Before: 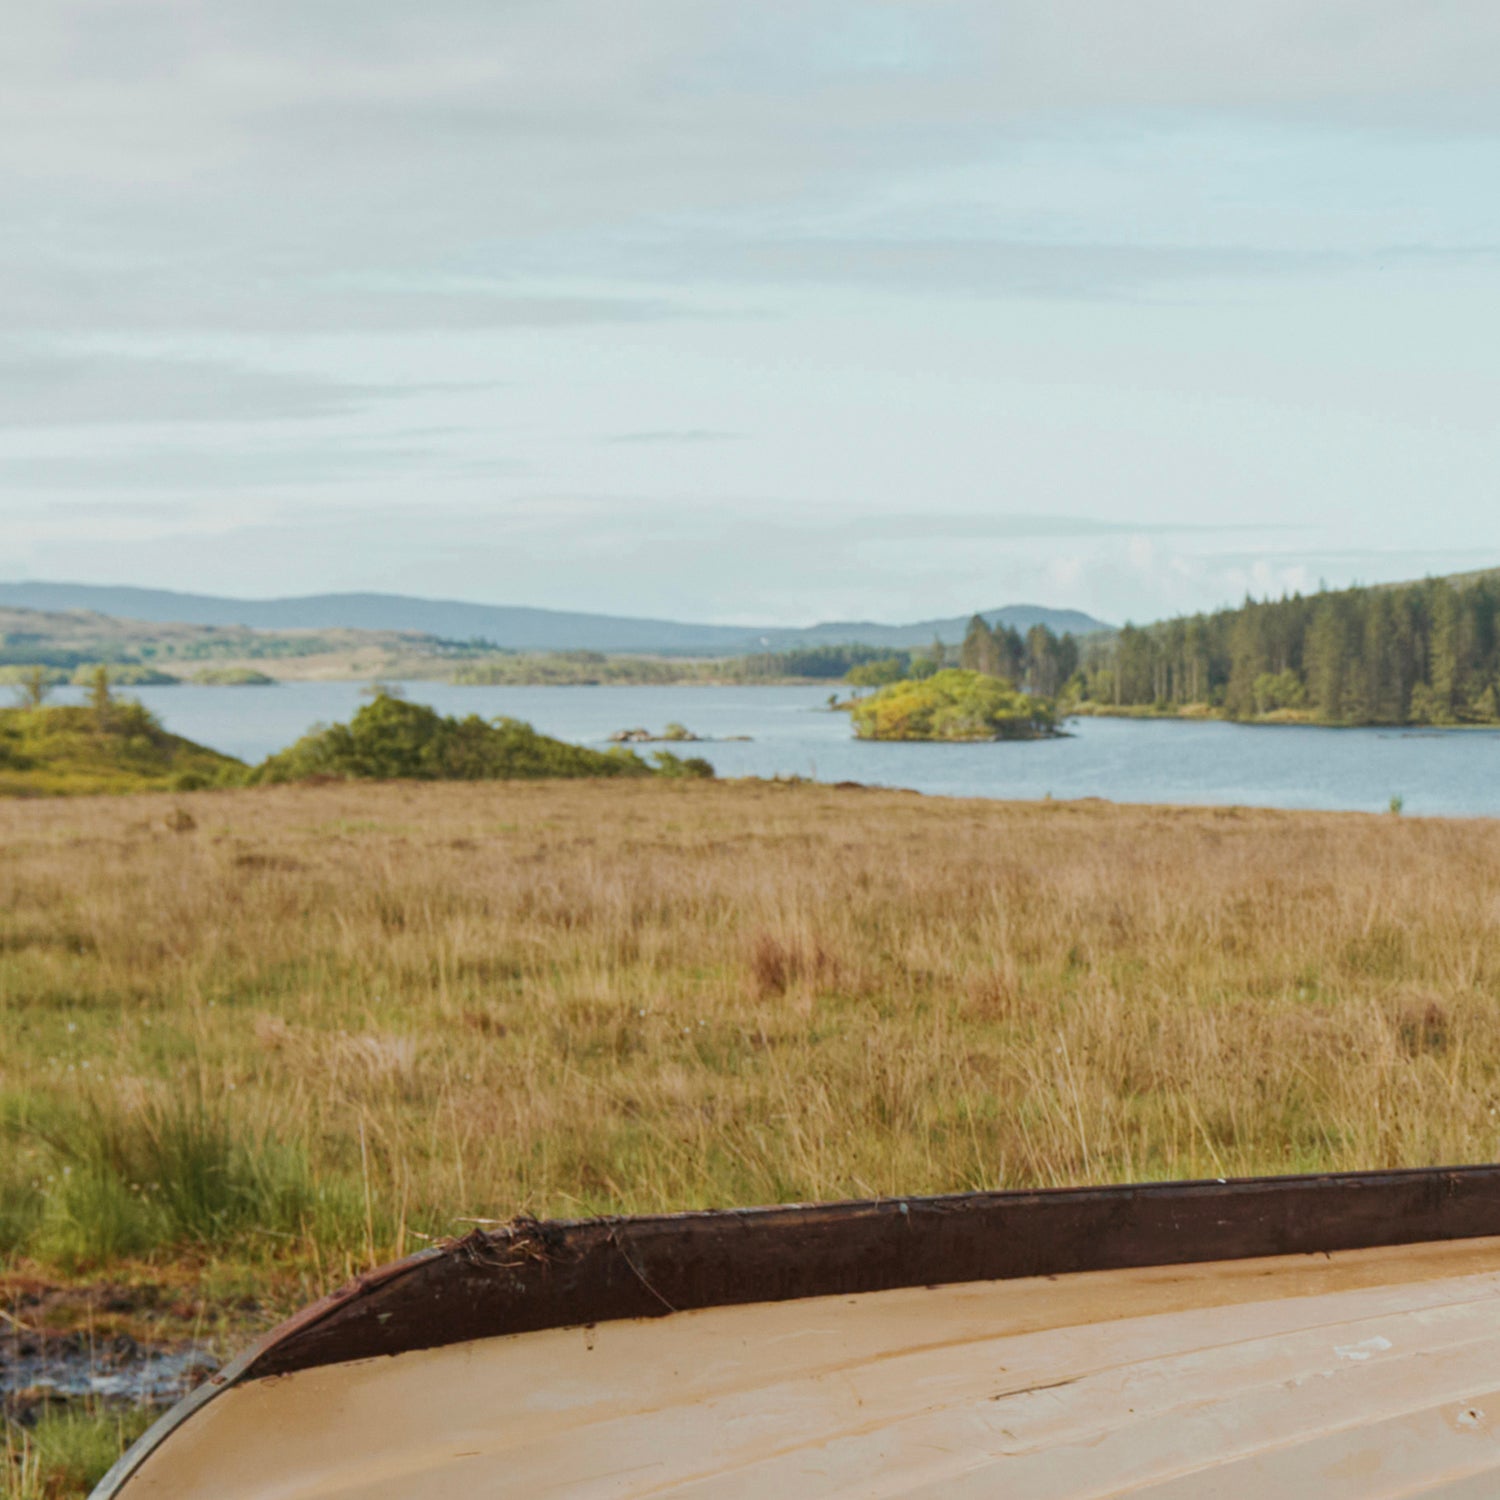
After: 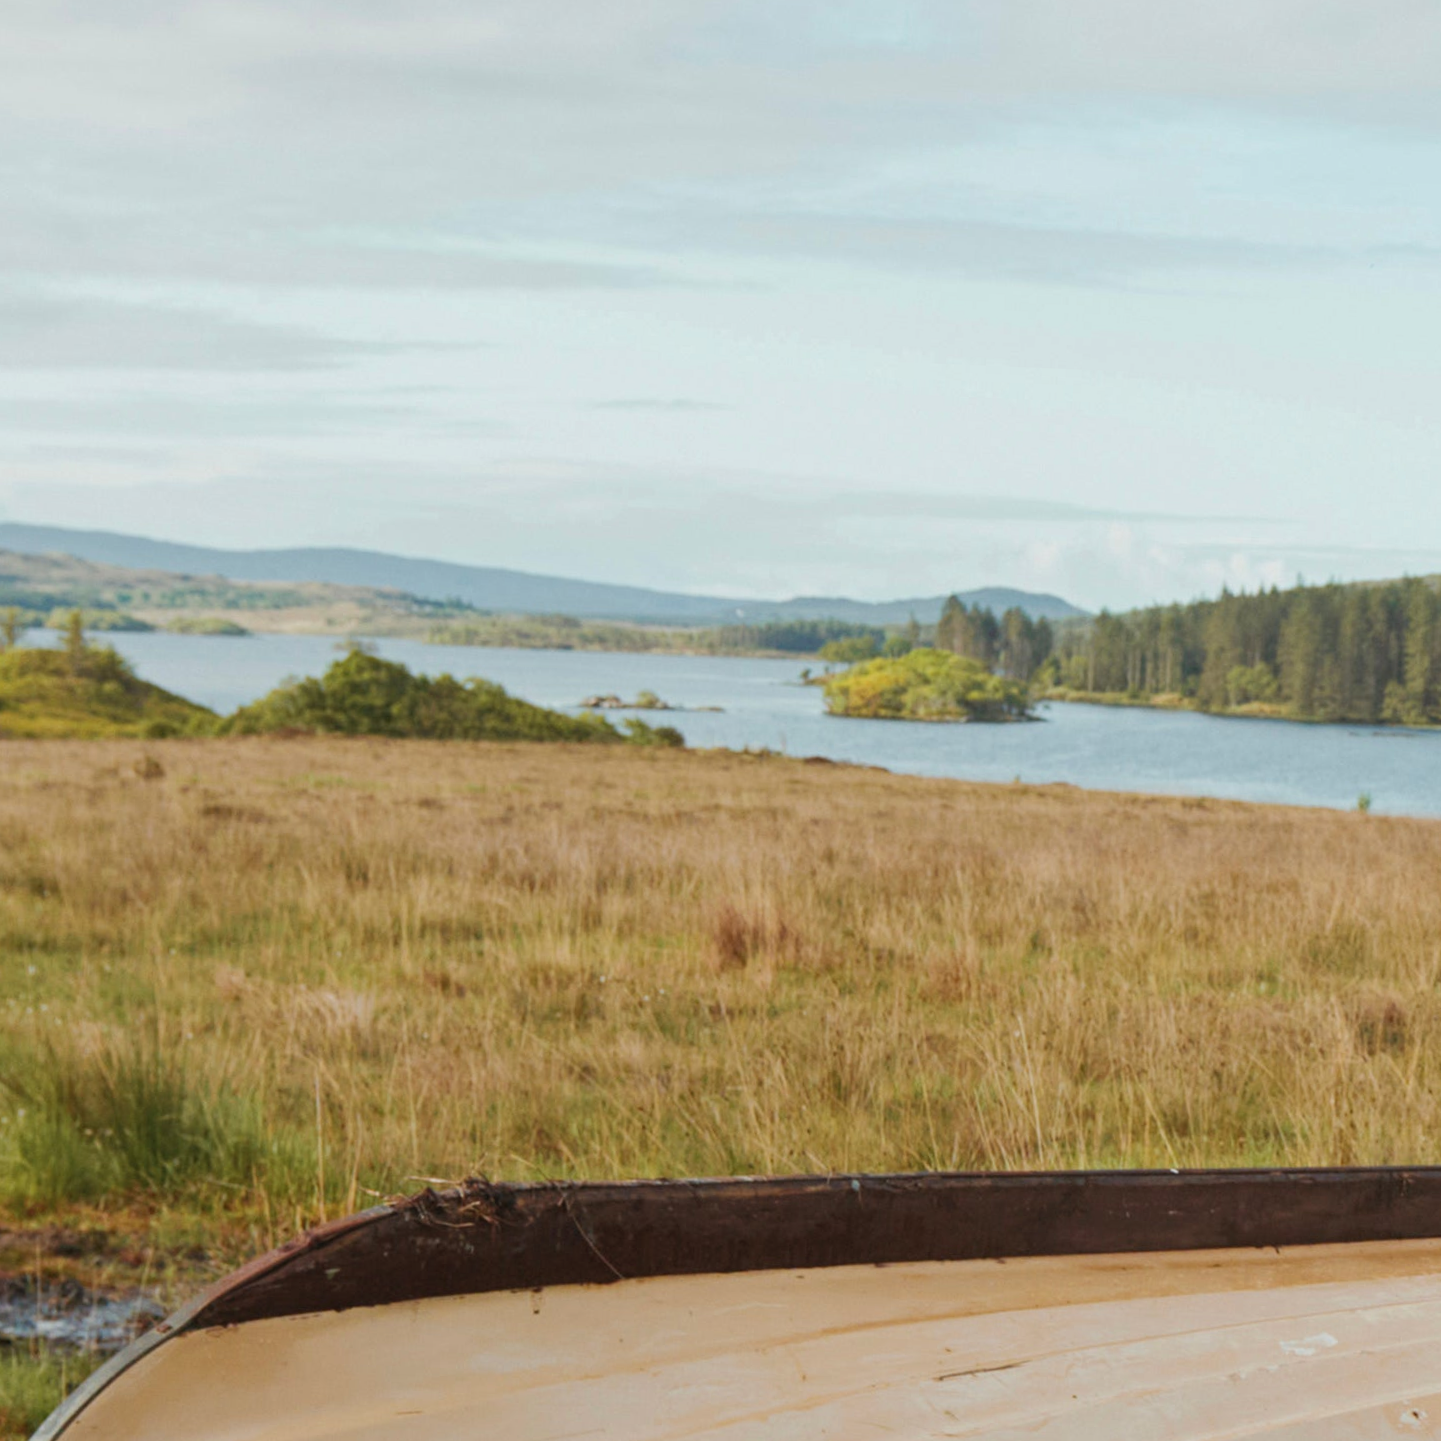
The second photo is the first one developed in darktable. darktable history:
crop and rotate: angle -2.38°
exposure: black level correction -0.001, exposure 0.08 EV, compensate highlight preservation false
